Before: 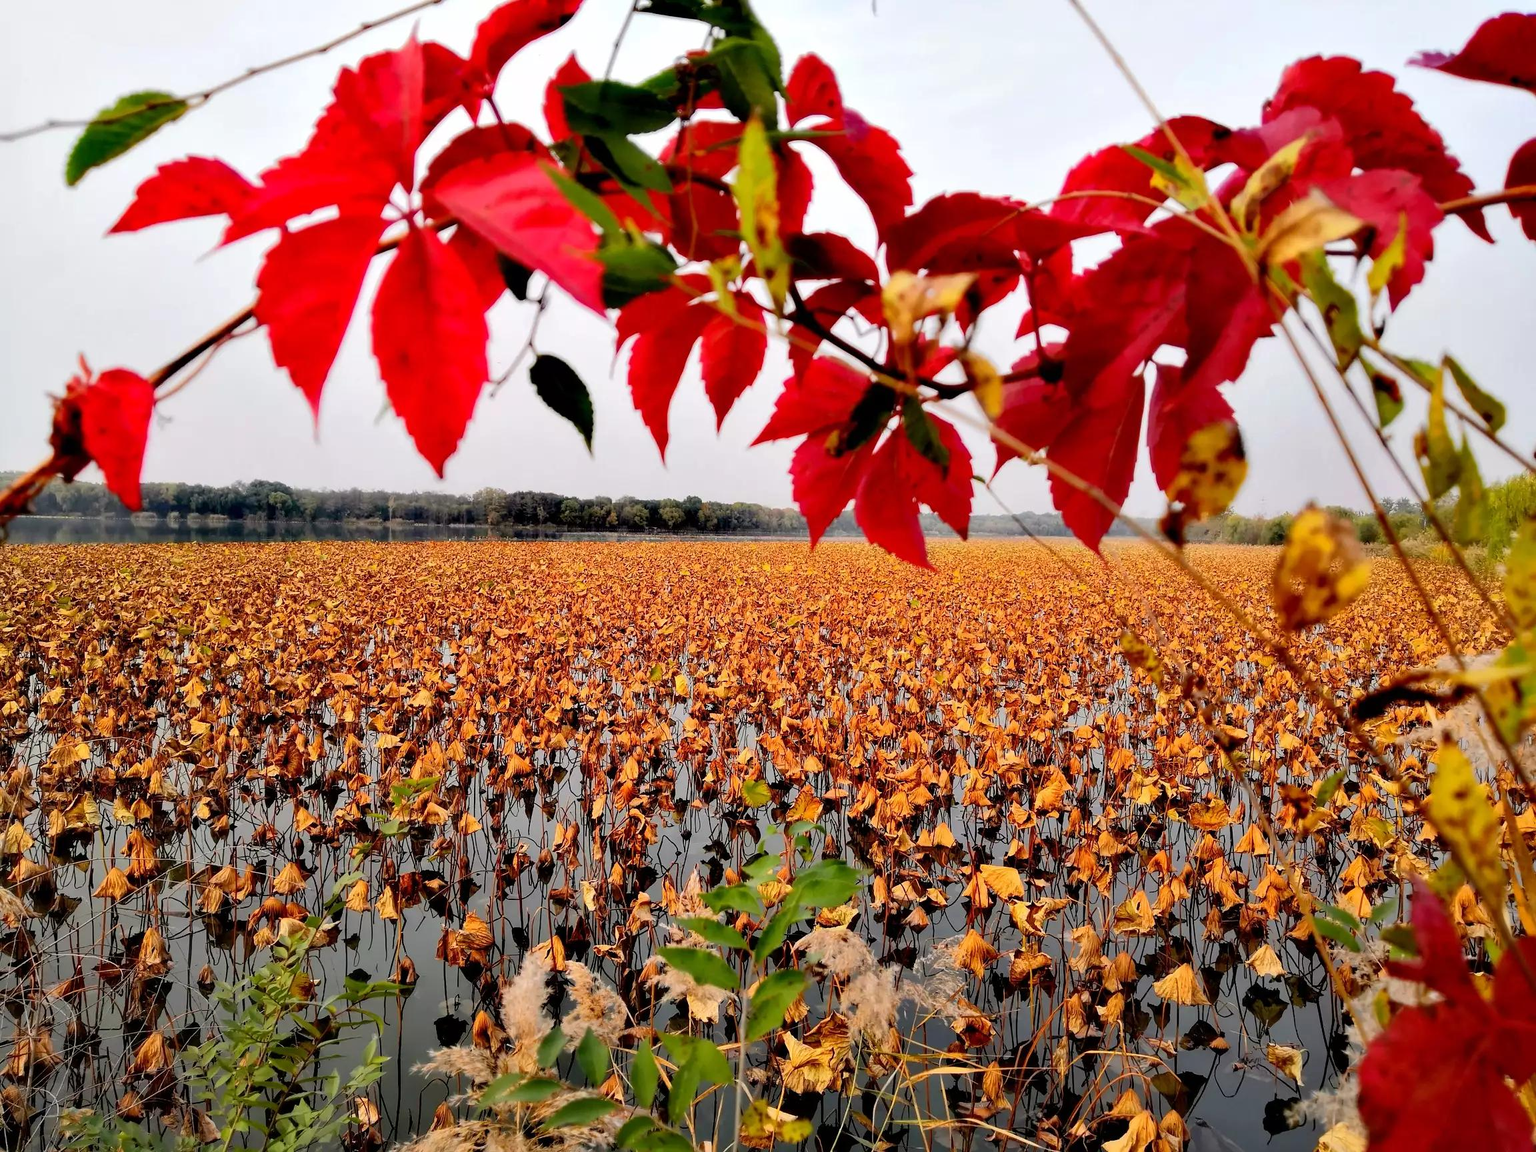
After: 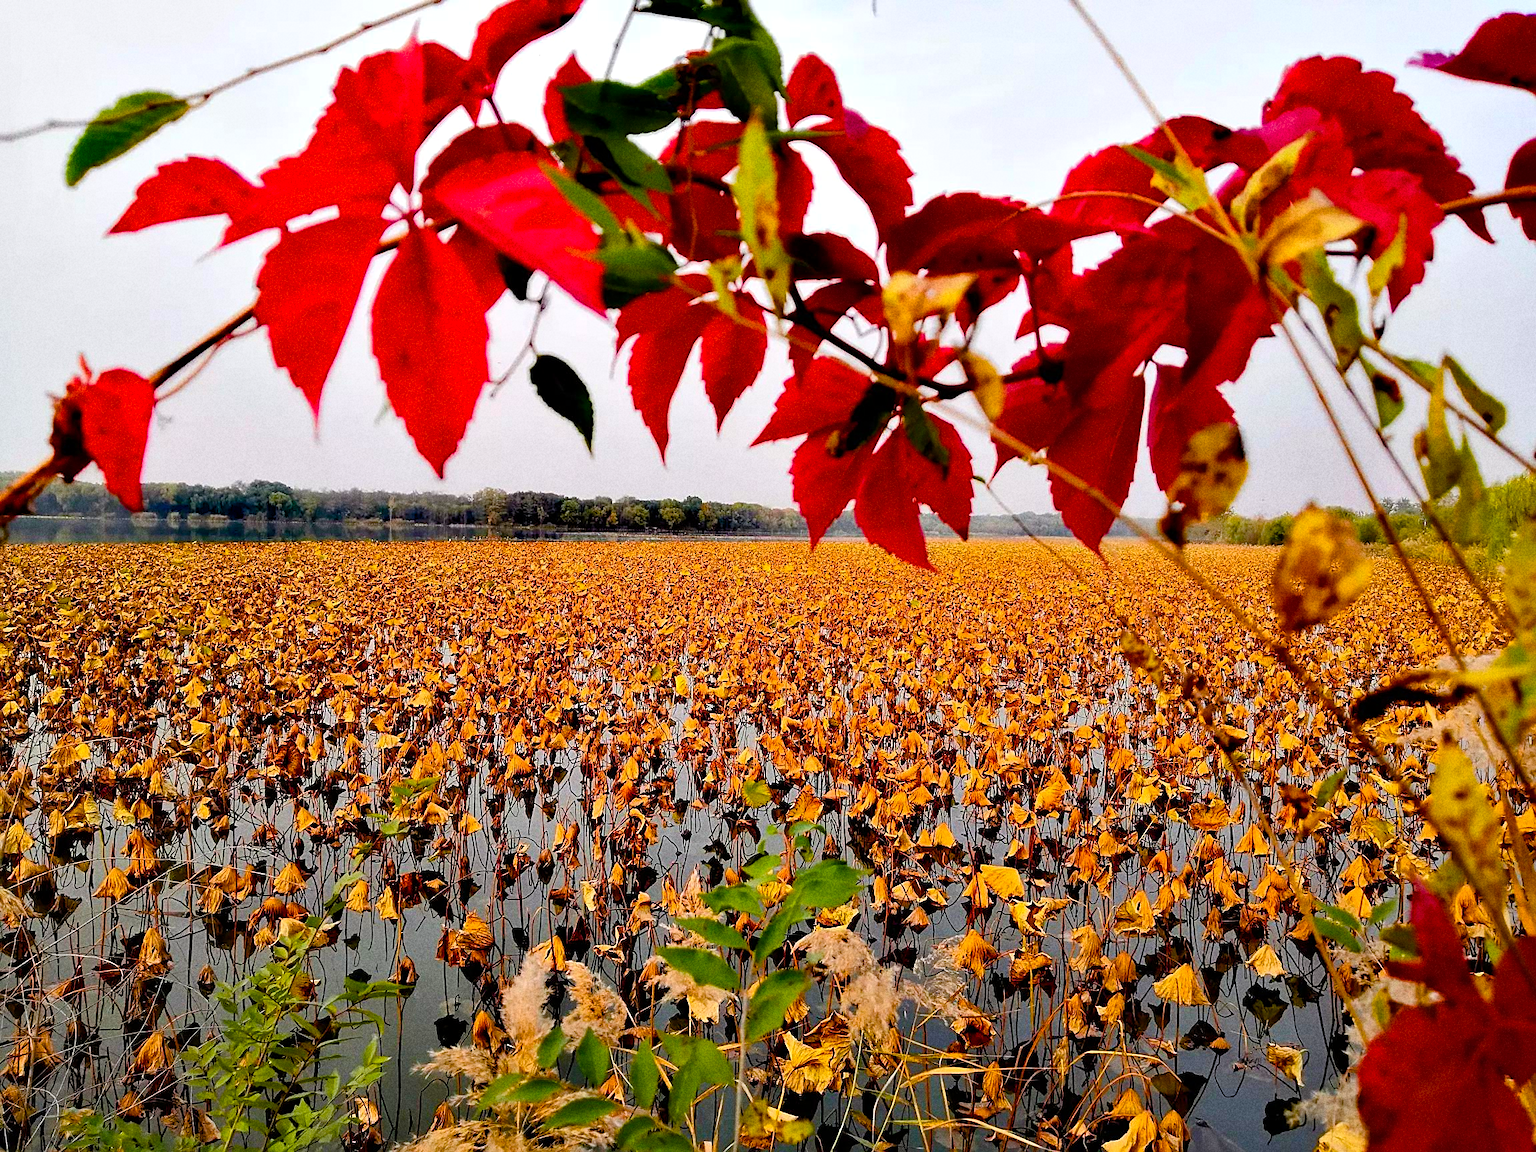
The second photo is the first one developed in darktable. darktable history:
shadows and highlights: shadows 12, white point adjustment 1.2, highlights -0.36, soften with gaussian
color balance rgb: perceptual saturation grading › global saturation 20%, perceptual saturation grading › highlights -25%, perceptual saturation grading › shadows 50.52%, global vibrance 40.24%
grain: coarseness 9.61 ISO, strength 35.62%
sharpen: on, module defaults
